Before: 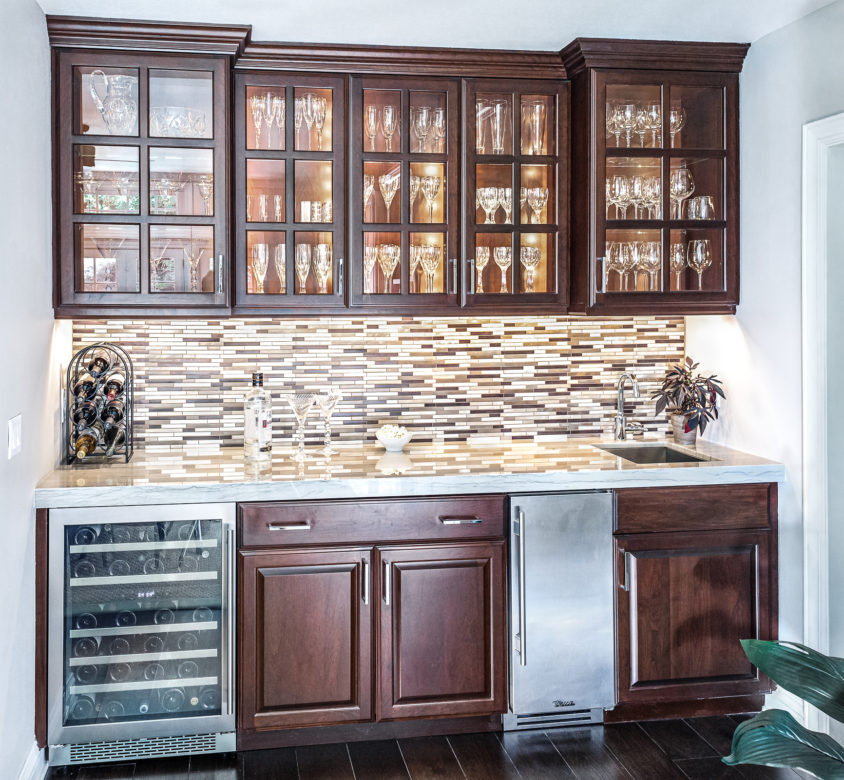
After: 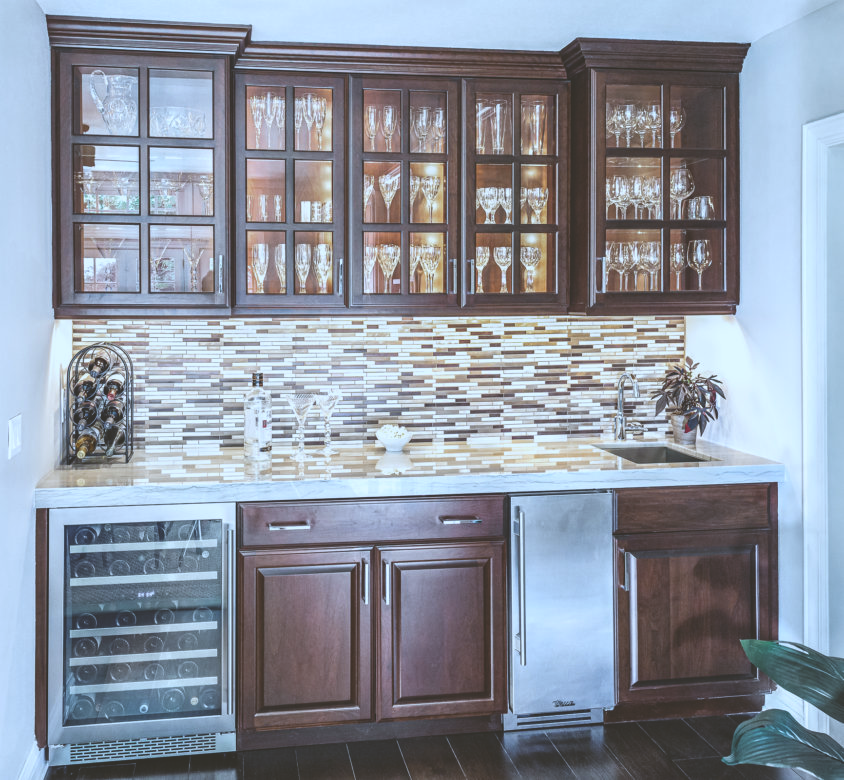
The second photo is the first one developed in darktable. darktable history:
white balance: red 0.931, blue 1.11
exposure: black level correction -0.023, exposure -0.039 EV, compensate highlight preservation false
color balance: lift [1.004, 1.002, 1.002, 0.998], gamma [1, 1.007, 1.002, 0.993], gain [1, 0.977, 1.013, 1.023], contrast -3.64%
